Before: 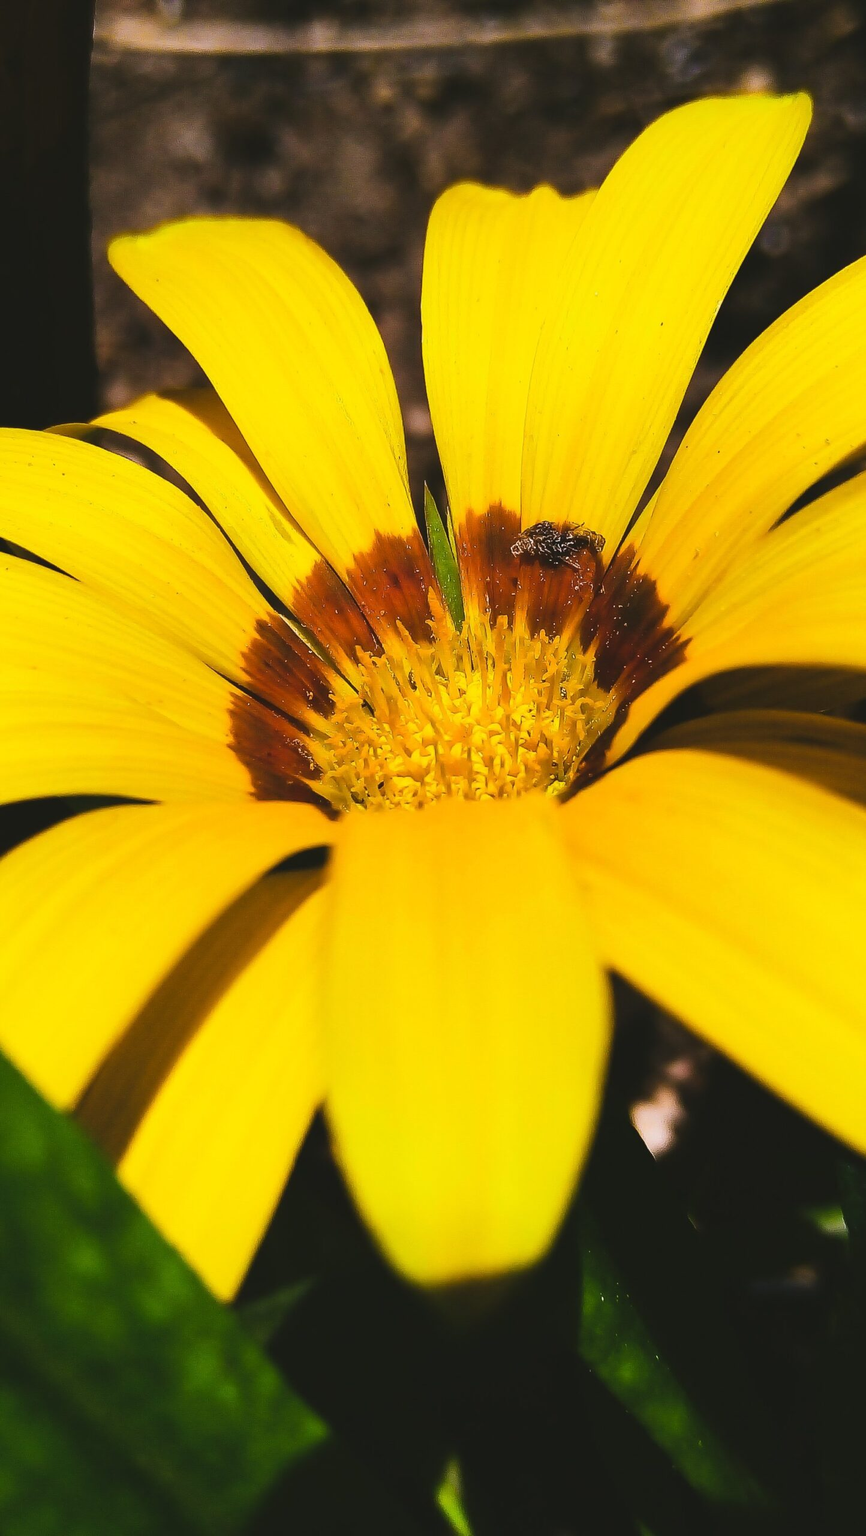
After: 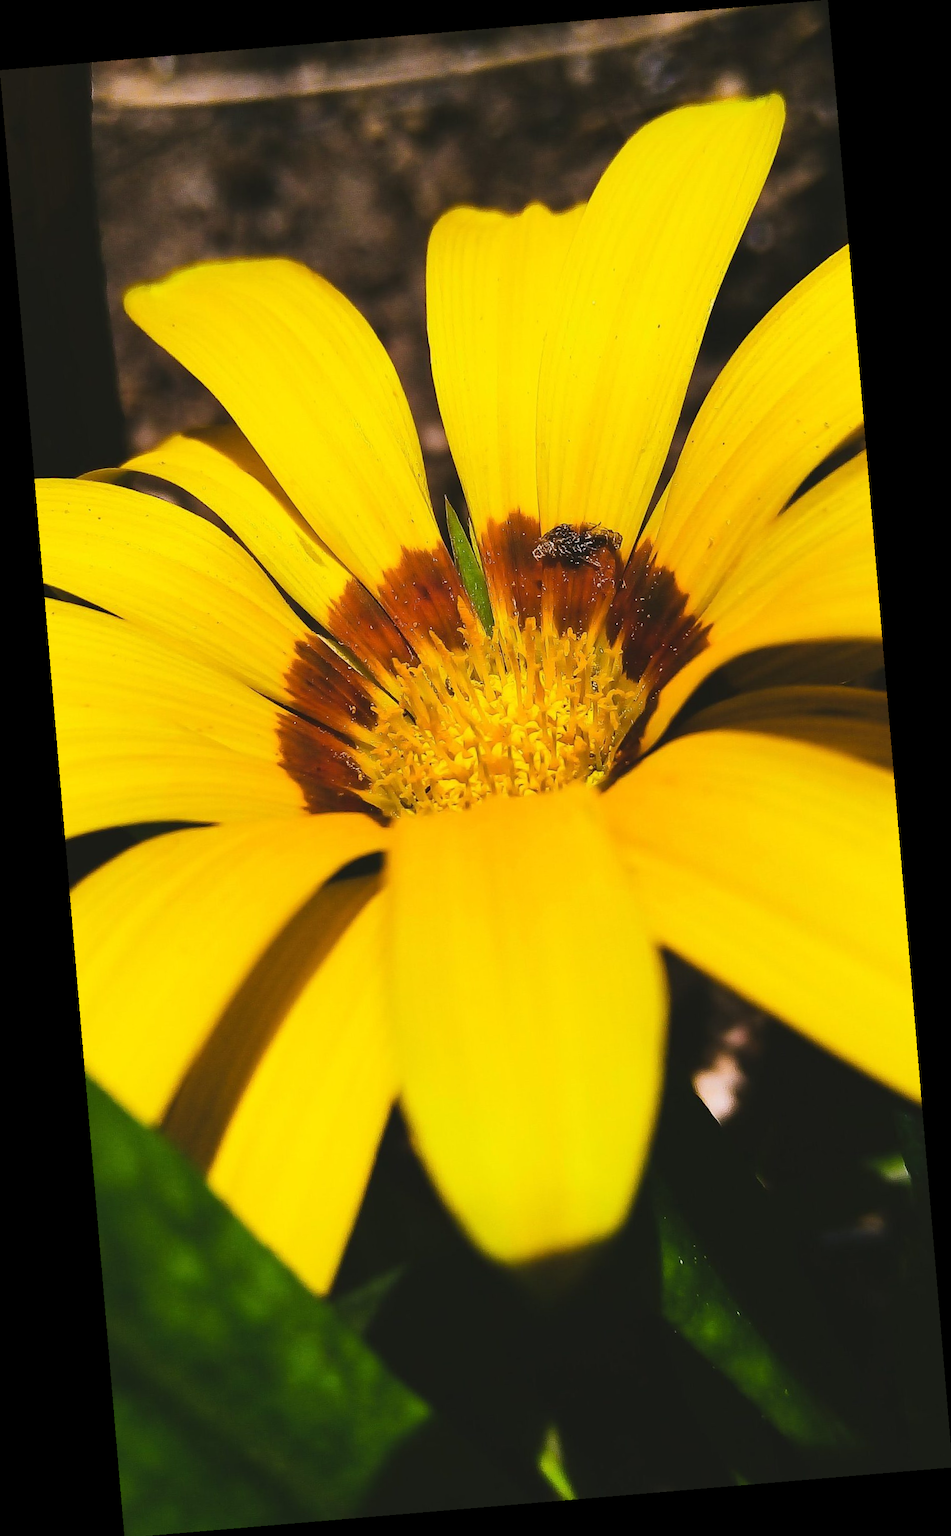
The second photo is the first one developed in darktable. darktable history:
crop: bottom 0.071%
rotate and perspective: rotation -4.86°, automatic cropping off
